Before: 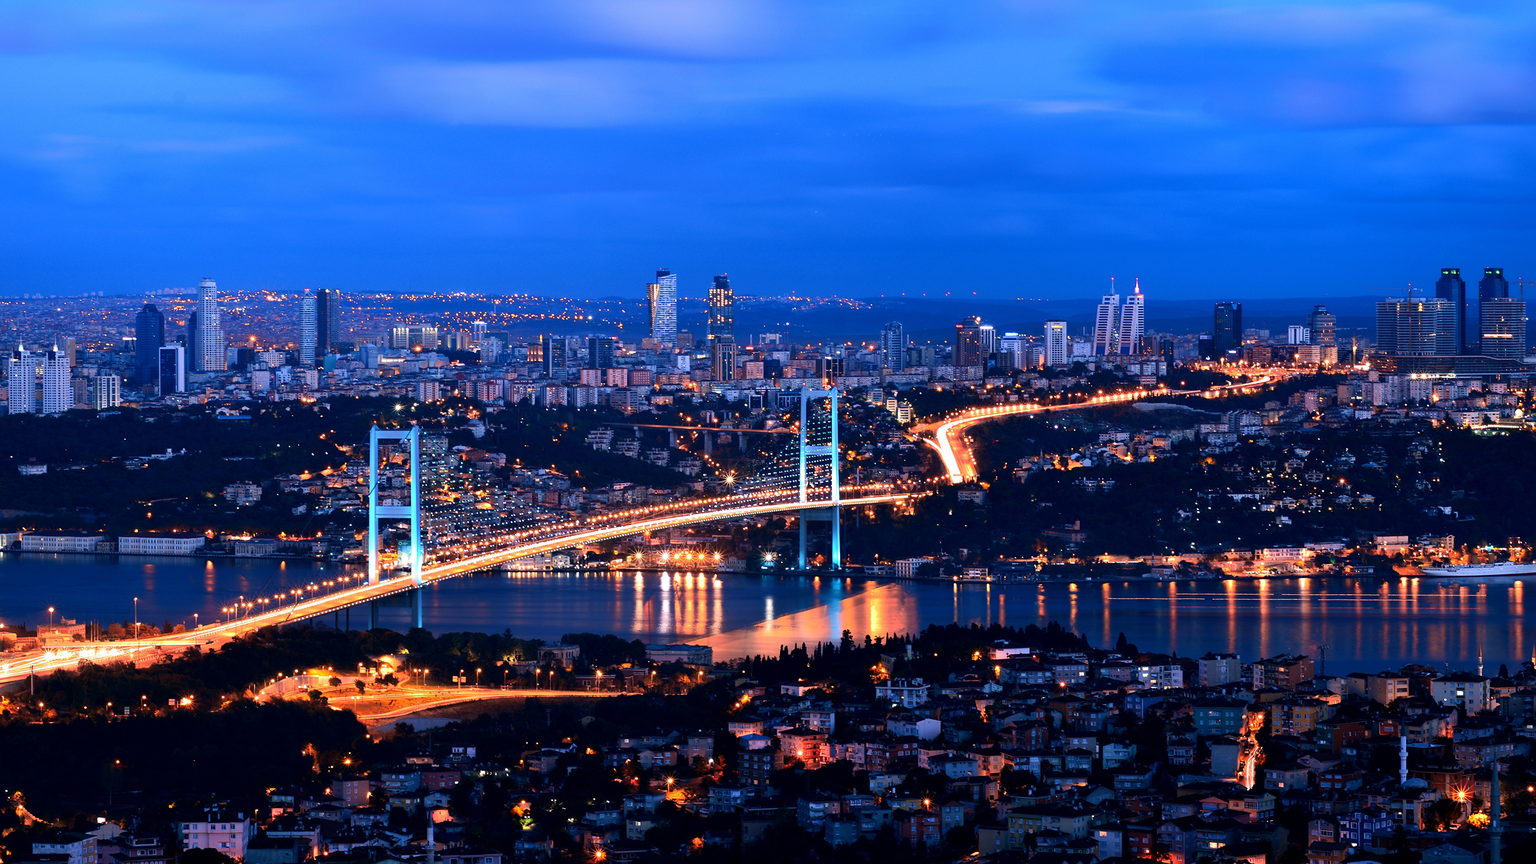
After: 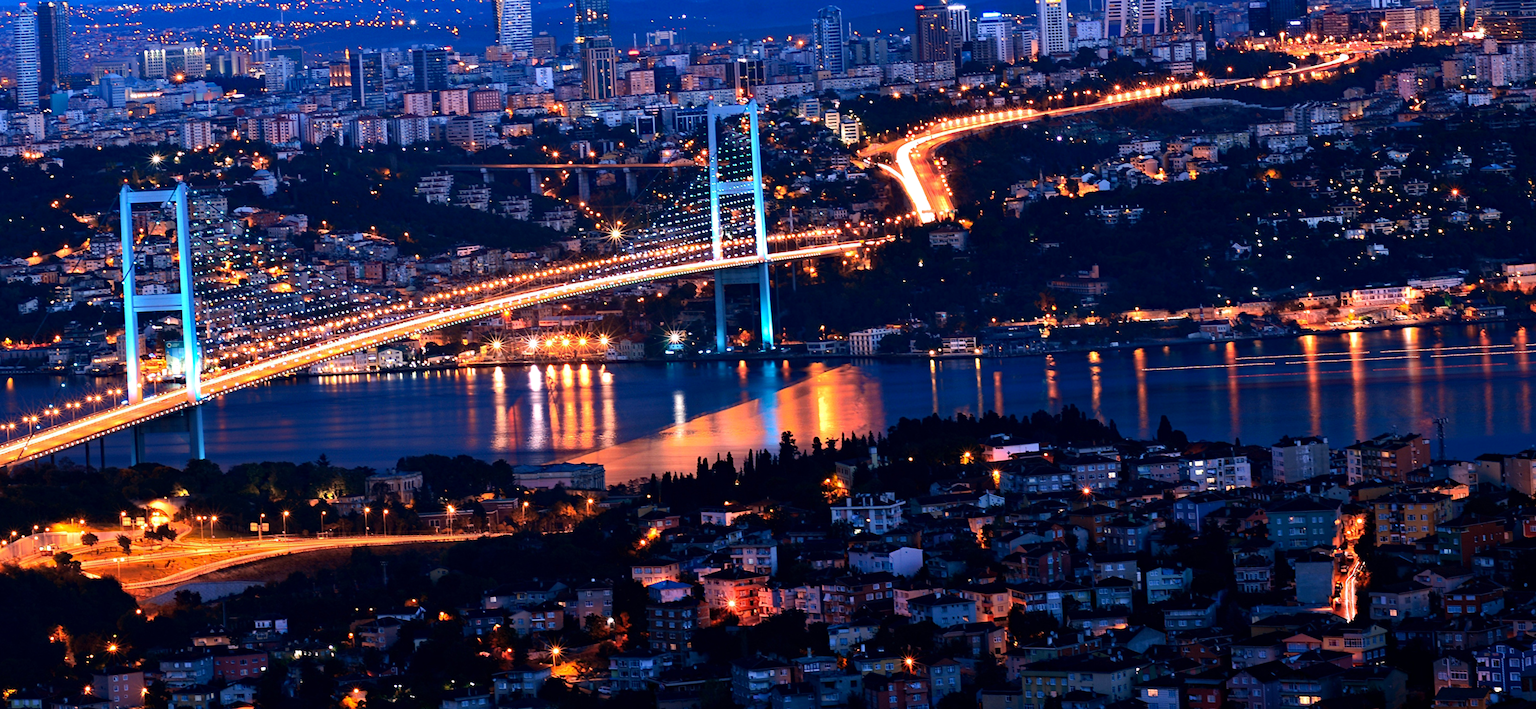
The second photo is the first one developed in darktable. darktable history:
crop and rotate: left 17.299%, top 35.115%, right 7.015%, bottom 1.024%
haze removal: strength 0.29, distance 0.25, compatibility mode true, adaptive false
rotate and perspective: rotation -3°, crop left 0.031, crop right 0.968, crop top 0.07, crop bottom 0.93
